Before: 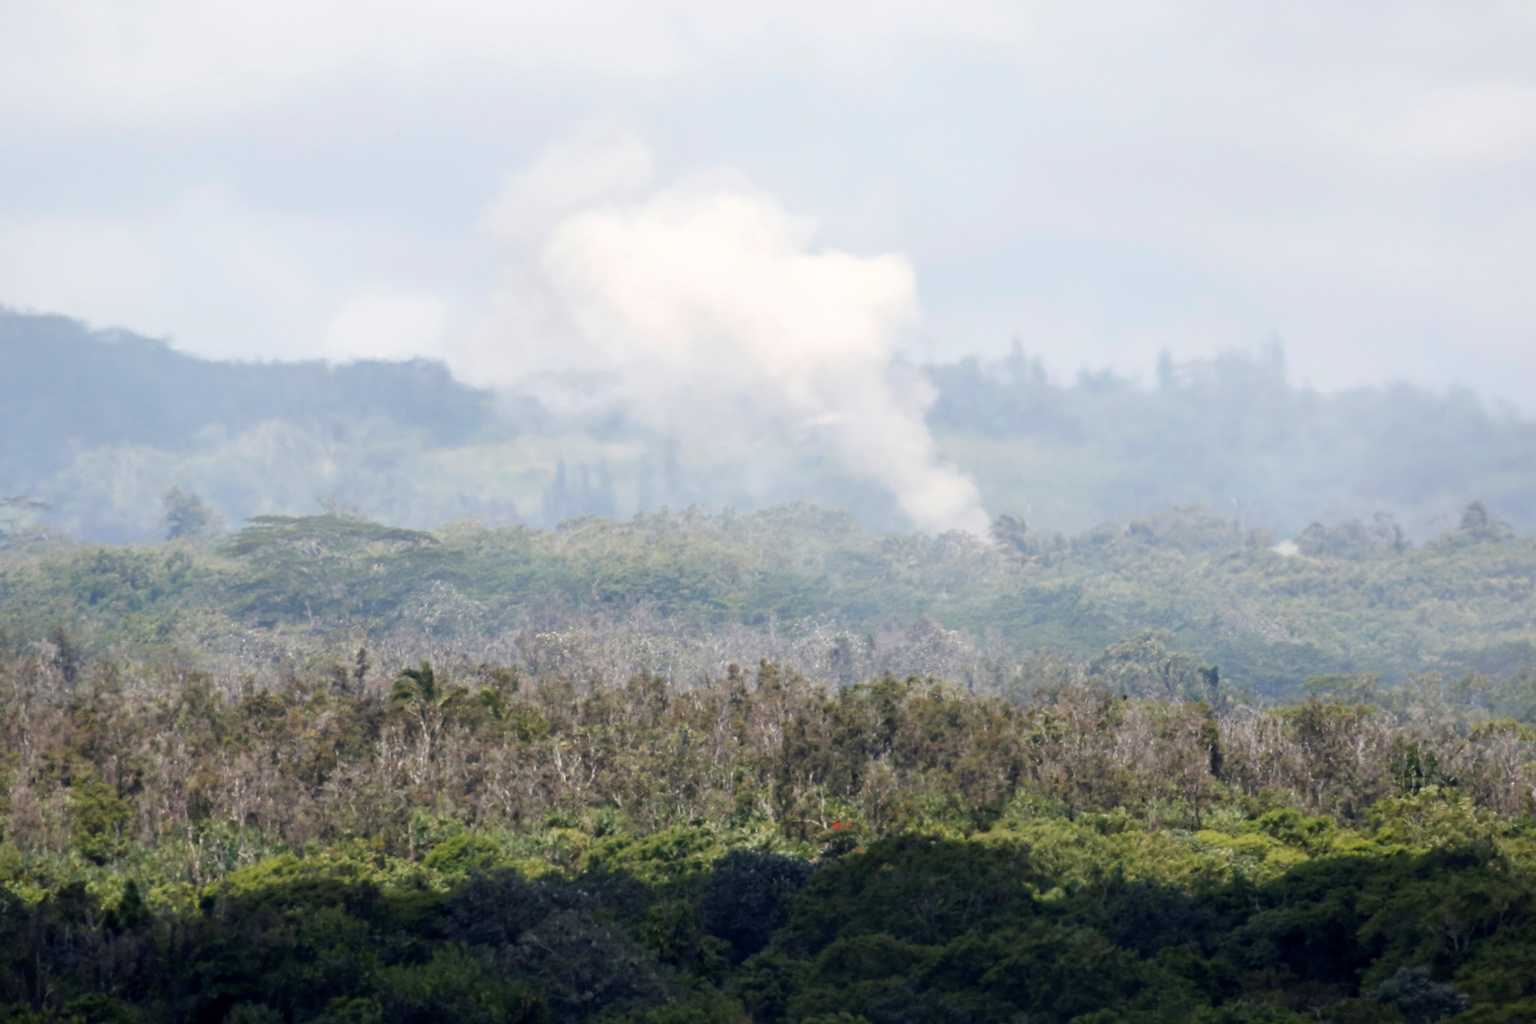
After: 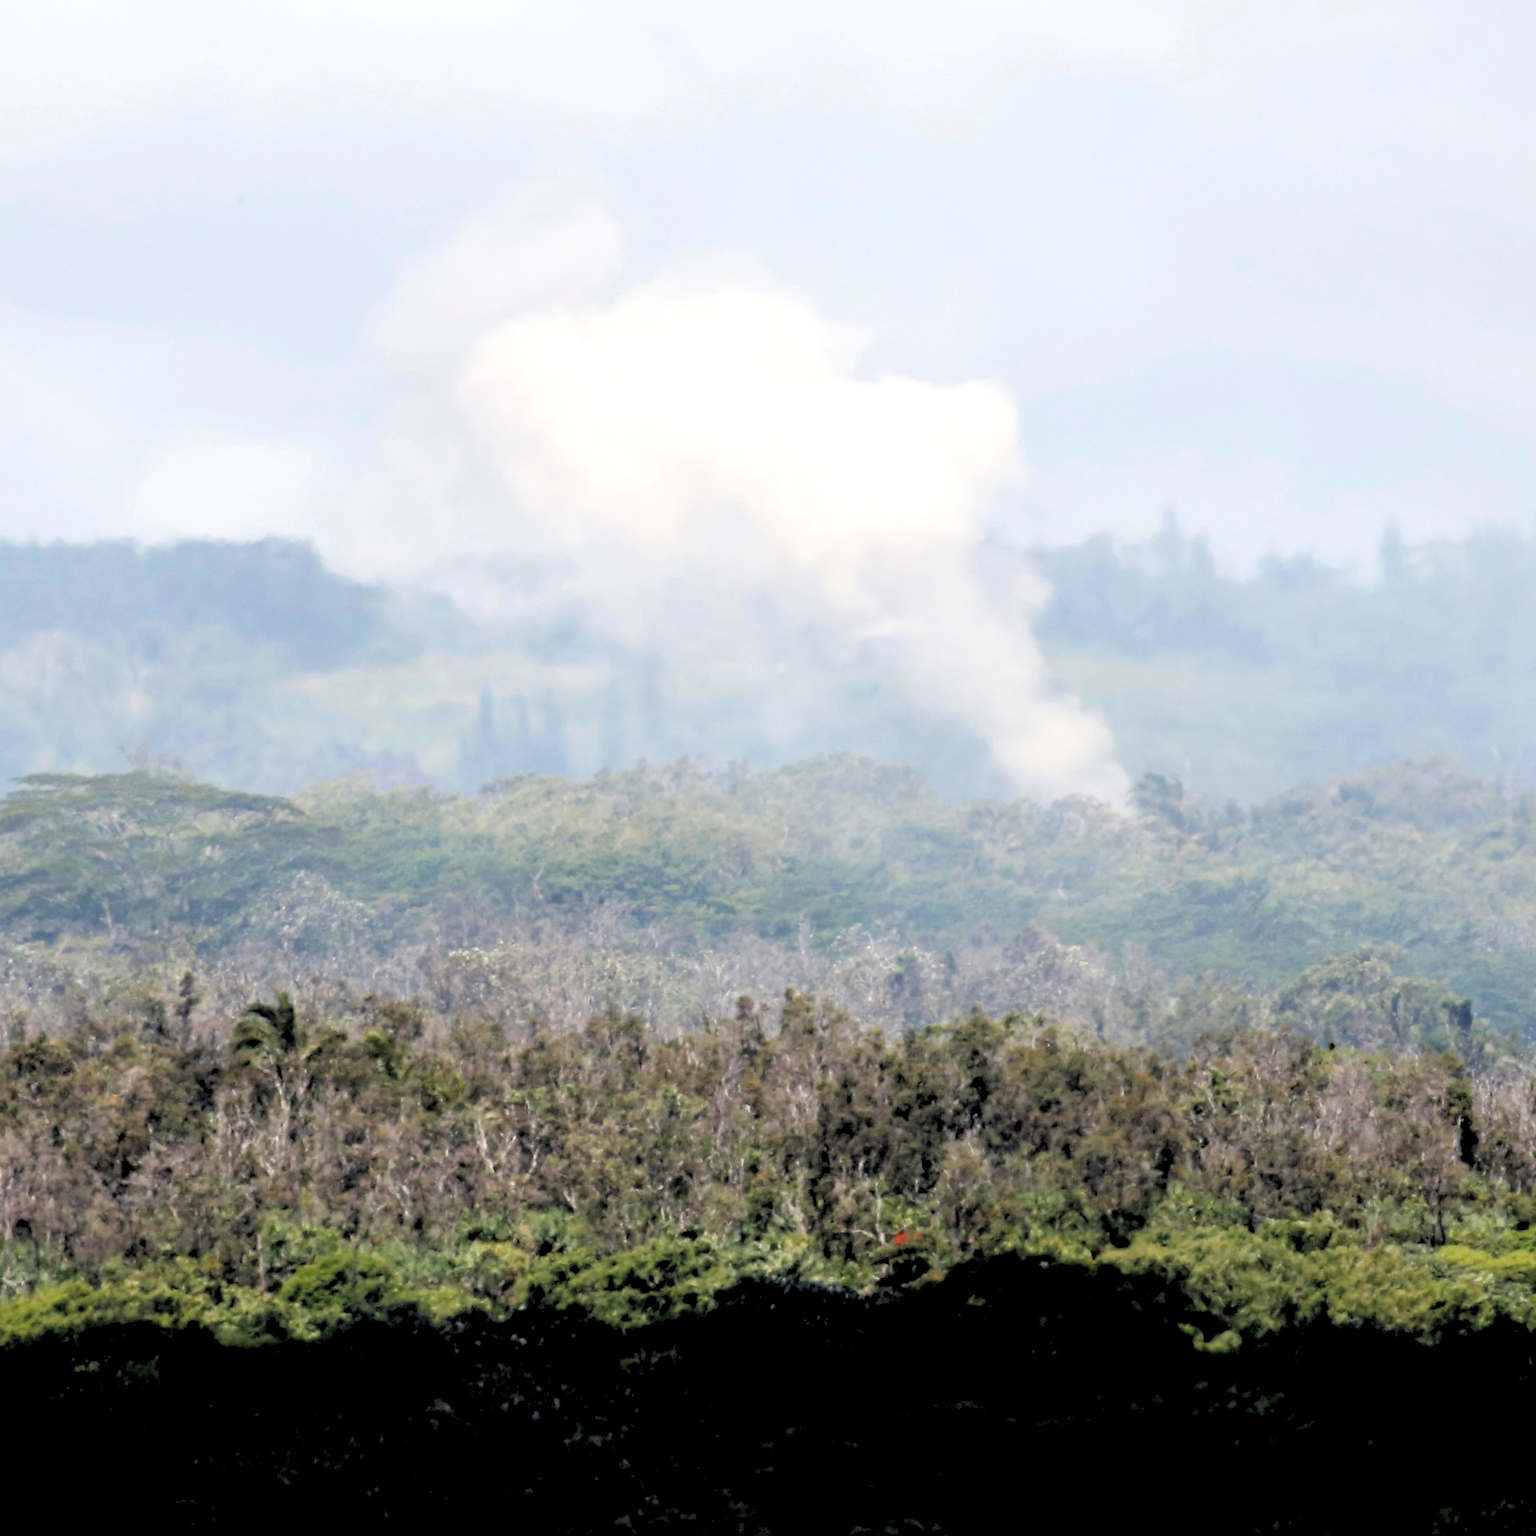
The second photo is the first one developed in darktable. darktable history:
rgb levels: levels [[0.034, 0.472, 0.904], [0, 0.5, 1], [0, 0.5, 1]]
contrast brightness saturation: contrast 0.03, brightness 0.06, saturation 0.13
crop and rotate: left 15.446%, right 17.836%
